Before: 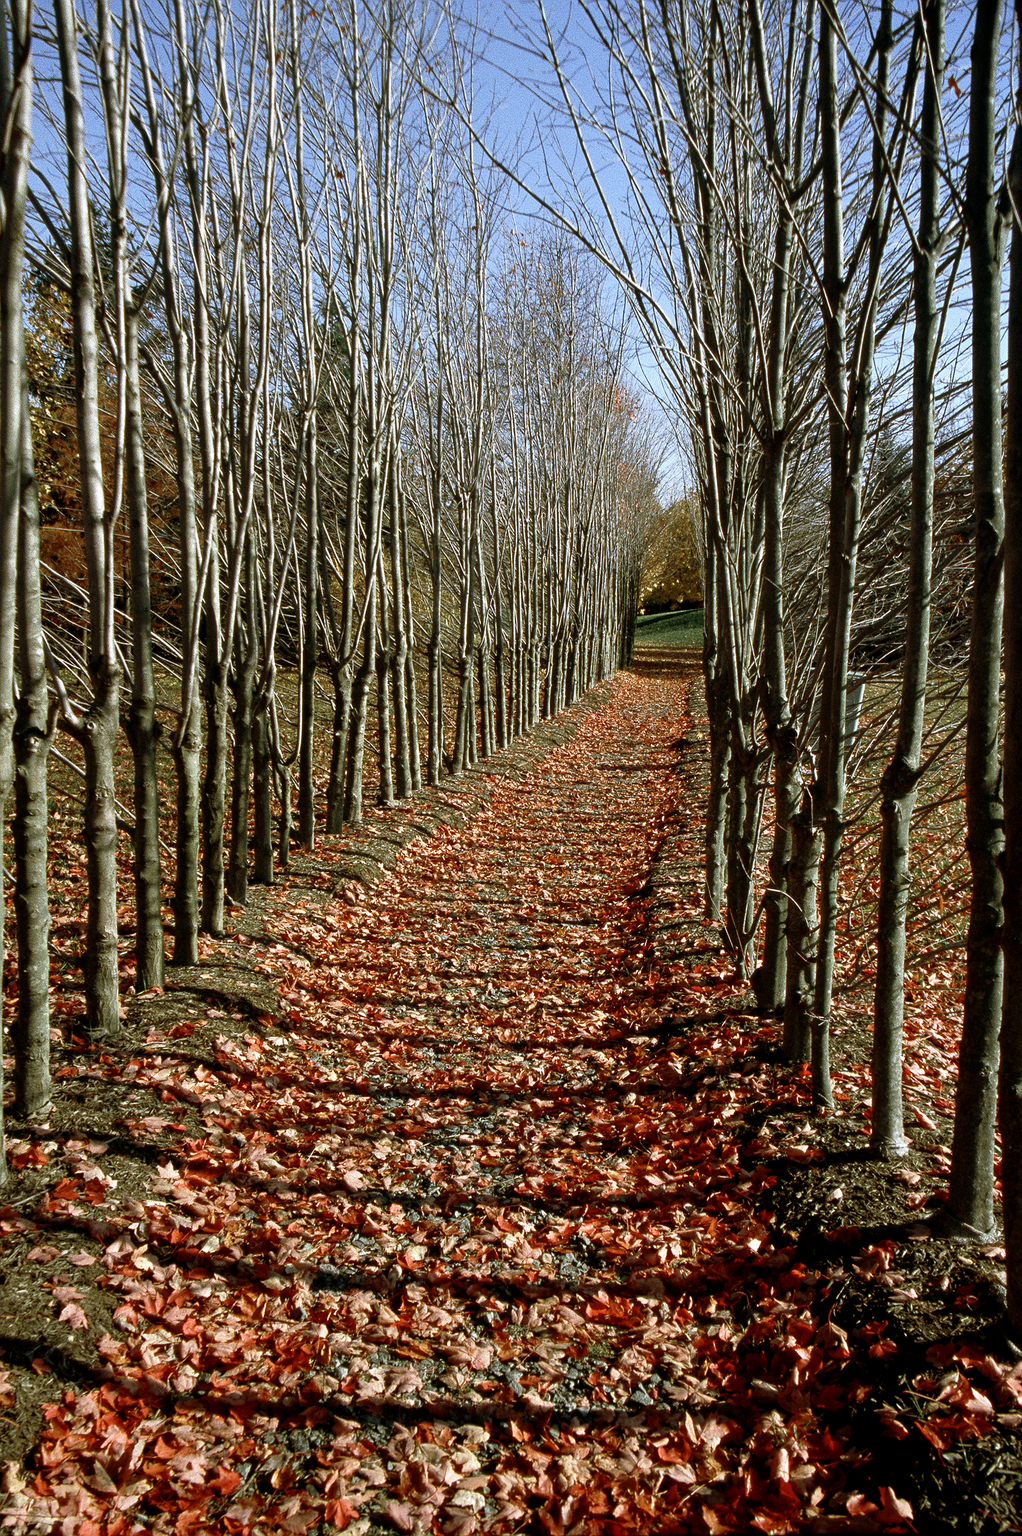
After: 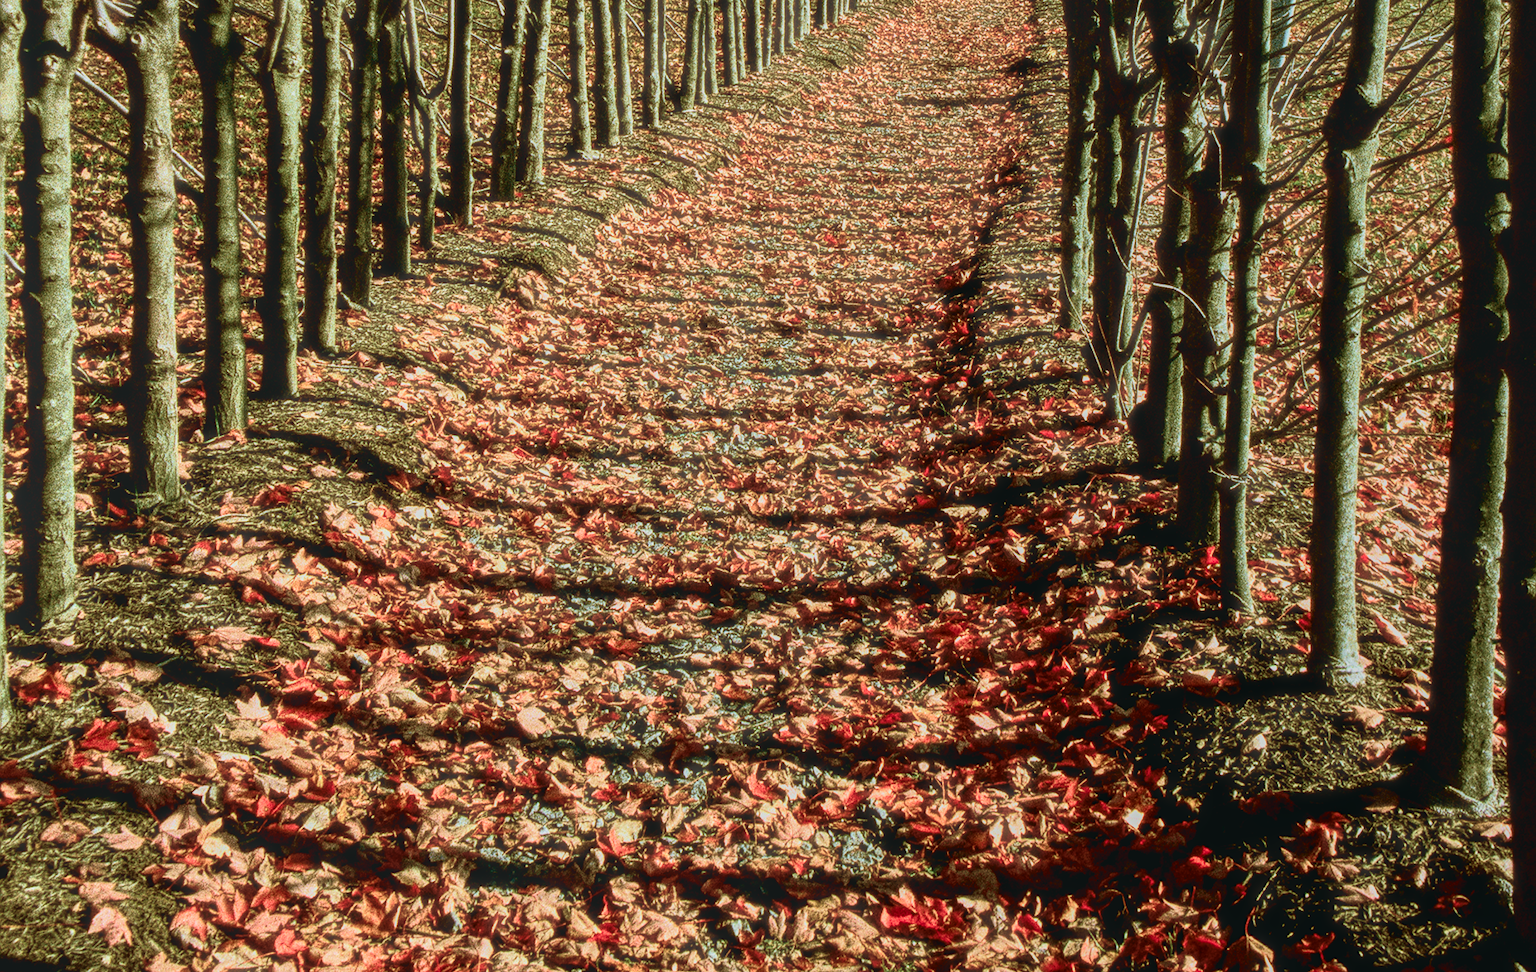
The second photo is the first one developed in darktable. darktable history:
local contrast: highlights 66%, shadows 32%, detail 167%, midtone range 0.2
crop: top 45.617%, bottom 12.253%
velvia: strength 44.95%
contrast brightness saturation: contrast 0.107, saturation -0.163
haze removal: strength -0.112, compatibility mode true, adaptive false
tone curve: curves: ch0 [(0, 0.008) (0.081, 0.044) (0.177, 0.123) (0.283, 0.253) (0.427, 0.441) (0.495, 0.524) (0.661, 0.756) (0.796, 0.859) (1, 0.951)]; ch1 [(0, 0) (0.161, 0.092) (0.35, 0.33) (0.392, 0.392) (0.427, 0.426) (0.479, 0.472) (0.505, 0.5) (0.521, 0.519) (0.567, 0.556) (0.583, 0.588) (0.625, 0.627) (0.678, 0.733) (1, 1)]; ch2 [(0, 0) (0.346, 0.362) (0.404, 0.427) (0.502, 0.499) (0.523, 0.522) (0.544, 0.561) (0.58, 0.59) (0.629, 0.642) (0.717, 0.678) (1, 1)], color space Lab, independent channels, preserve colors none
